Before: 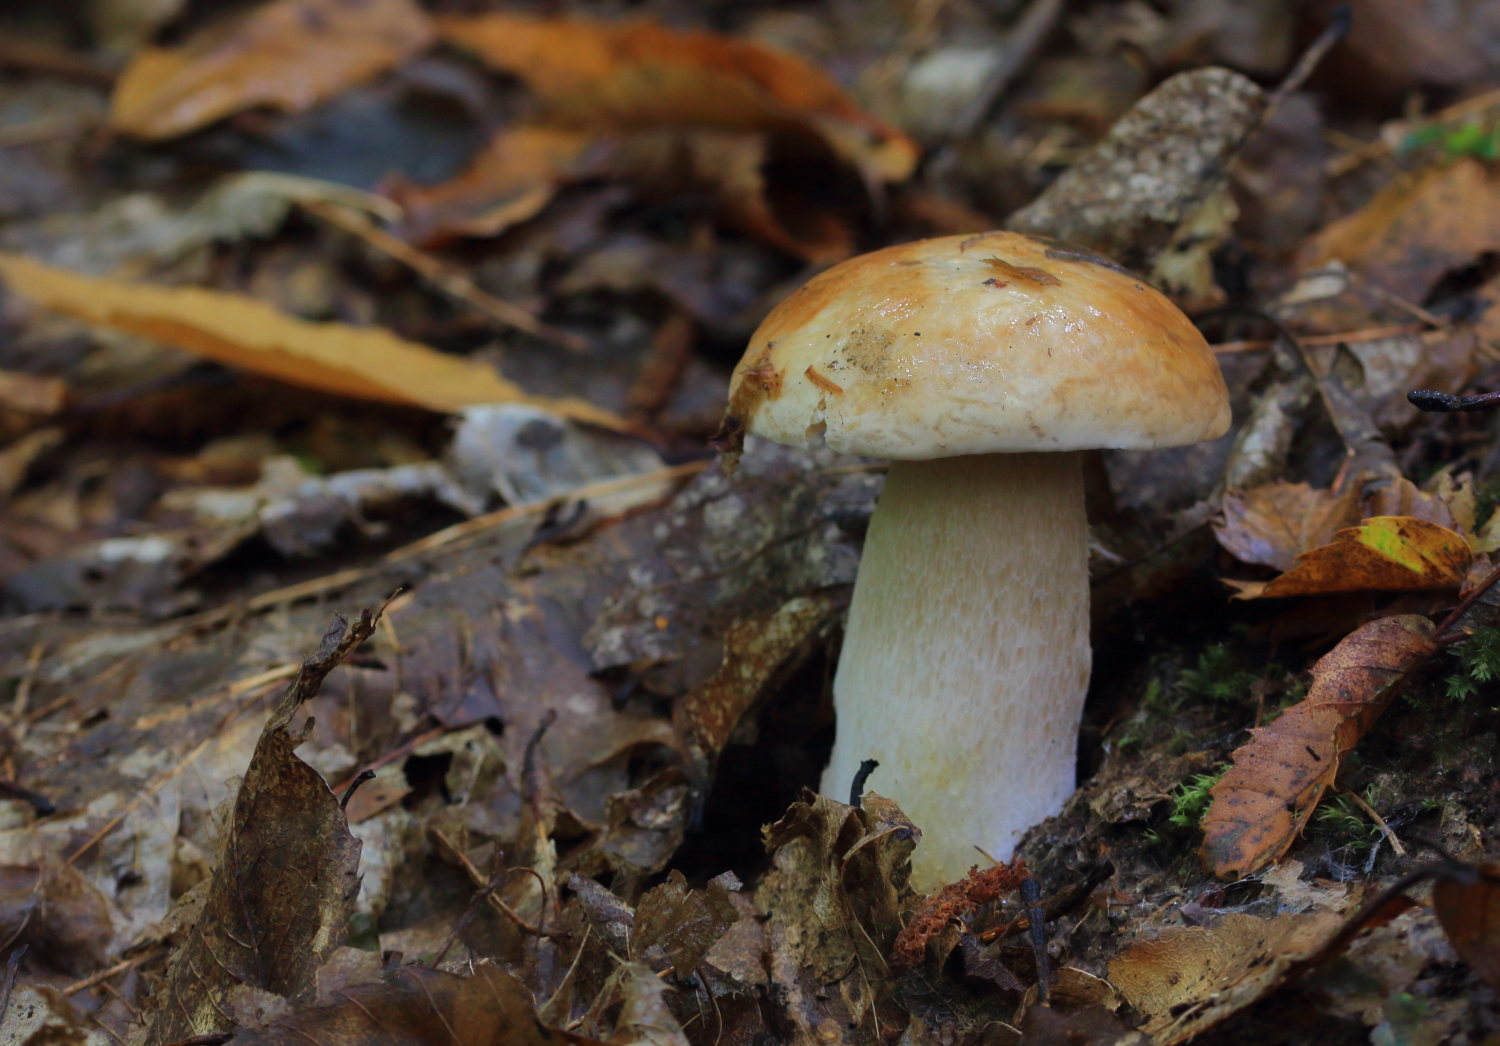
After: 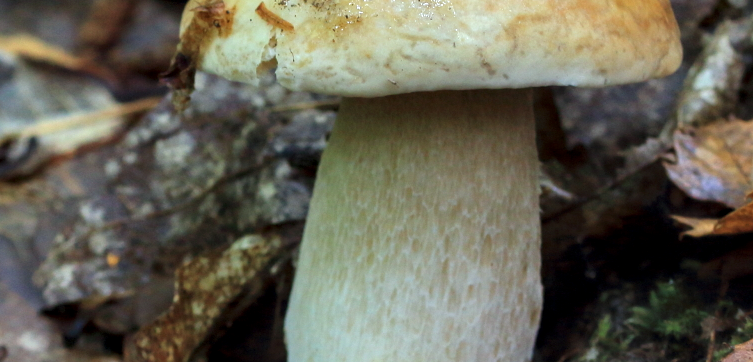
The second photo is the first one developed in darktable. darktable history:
crop: left 36.607%, top 34.735%, right 13.146%, bottom 30.611%
local contrast: detail 150%
color correction: highlights a* -6.69, highlights b* 0.49
exposure: black level correction -0.002, exposure 0.54 EV, compensate highlight preservation false
